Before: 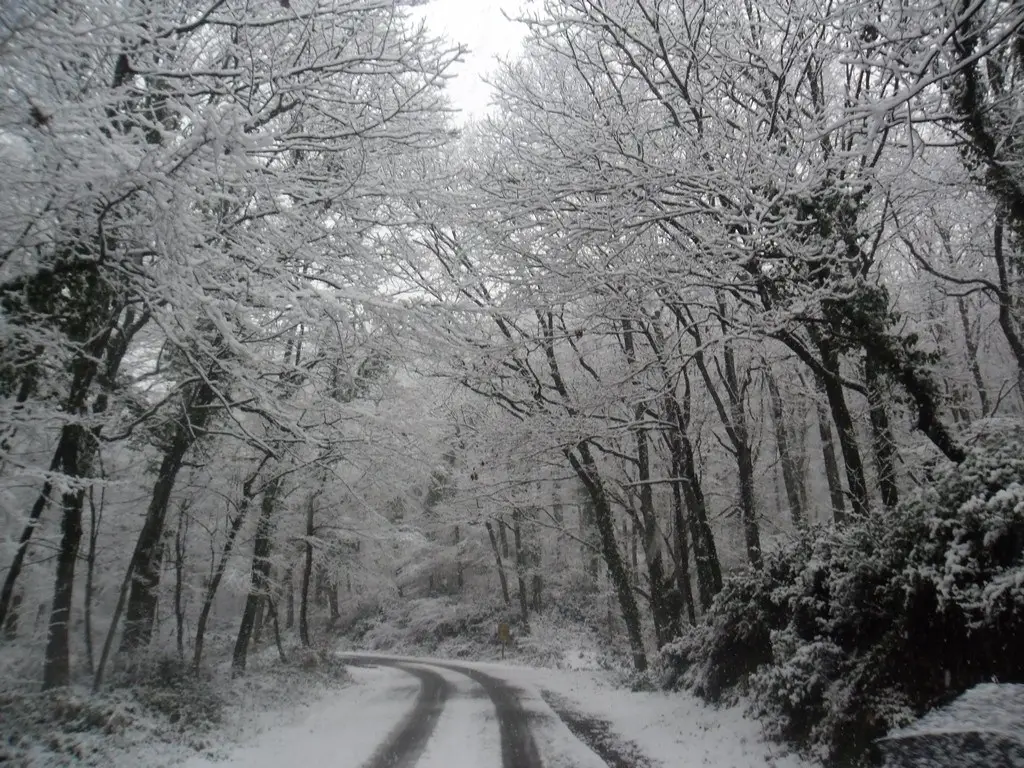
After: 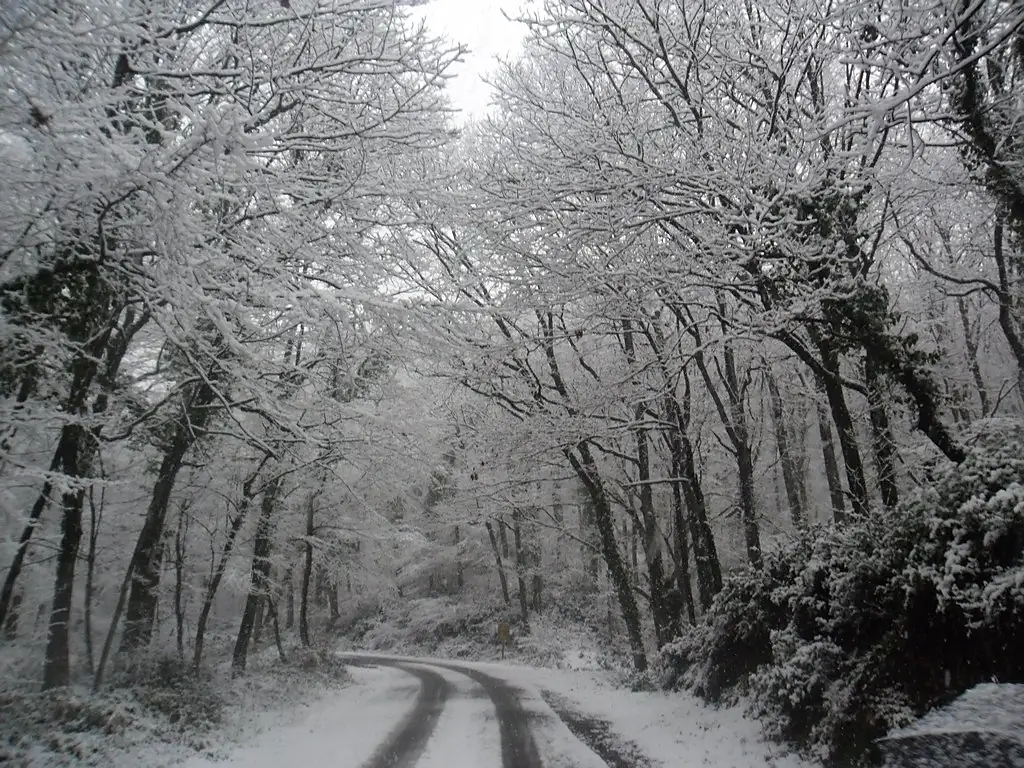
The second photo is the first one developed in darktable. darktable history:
sharpen: radius 1.473, amount 0.395, threshold 1.338
